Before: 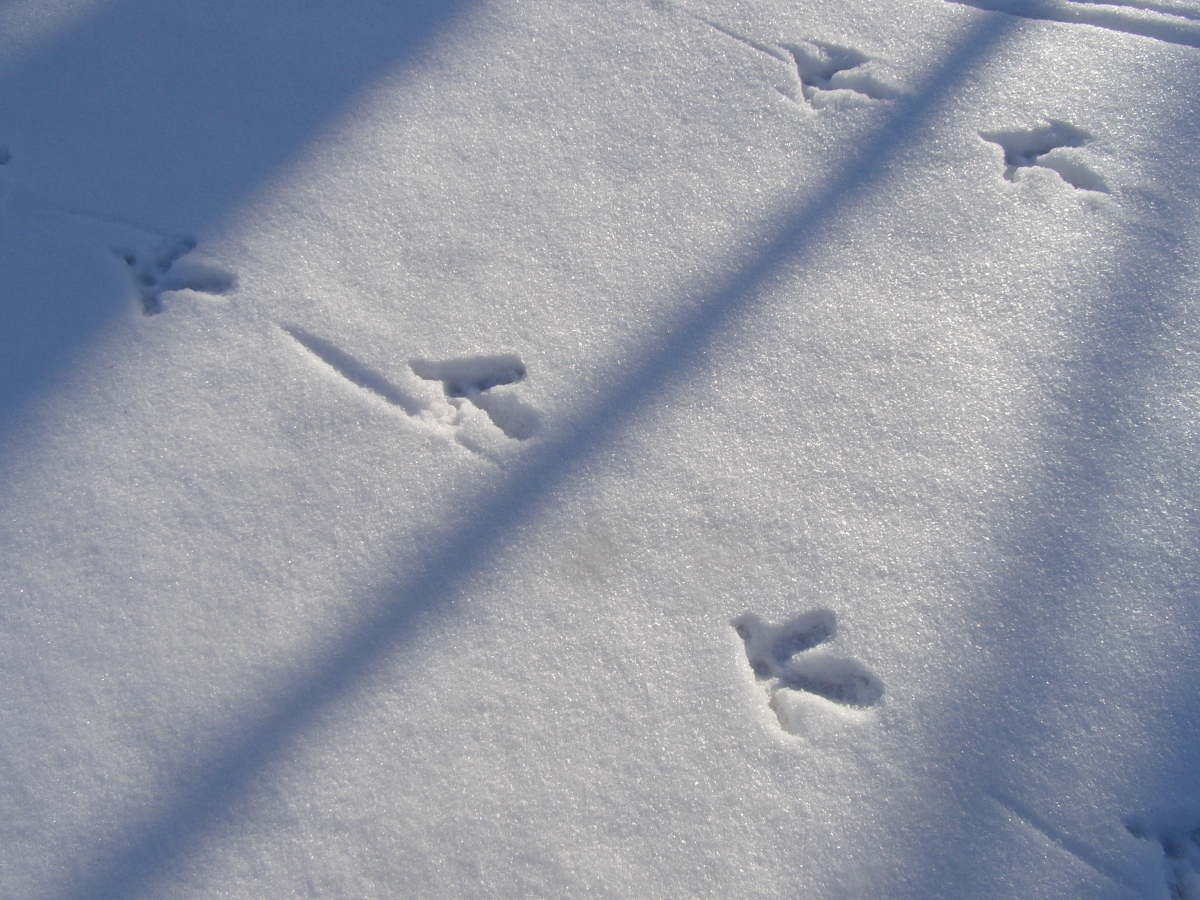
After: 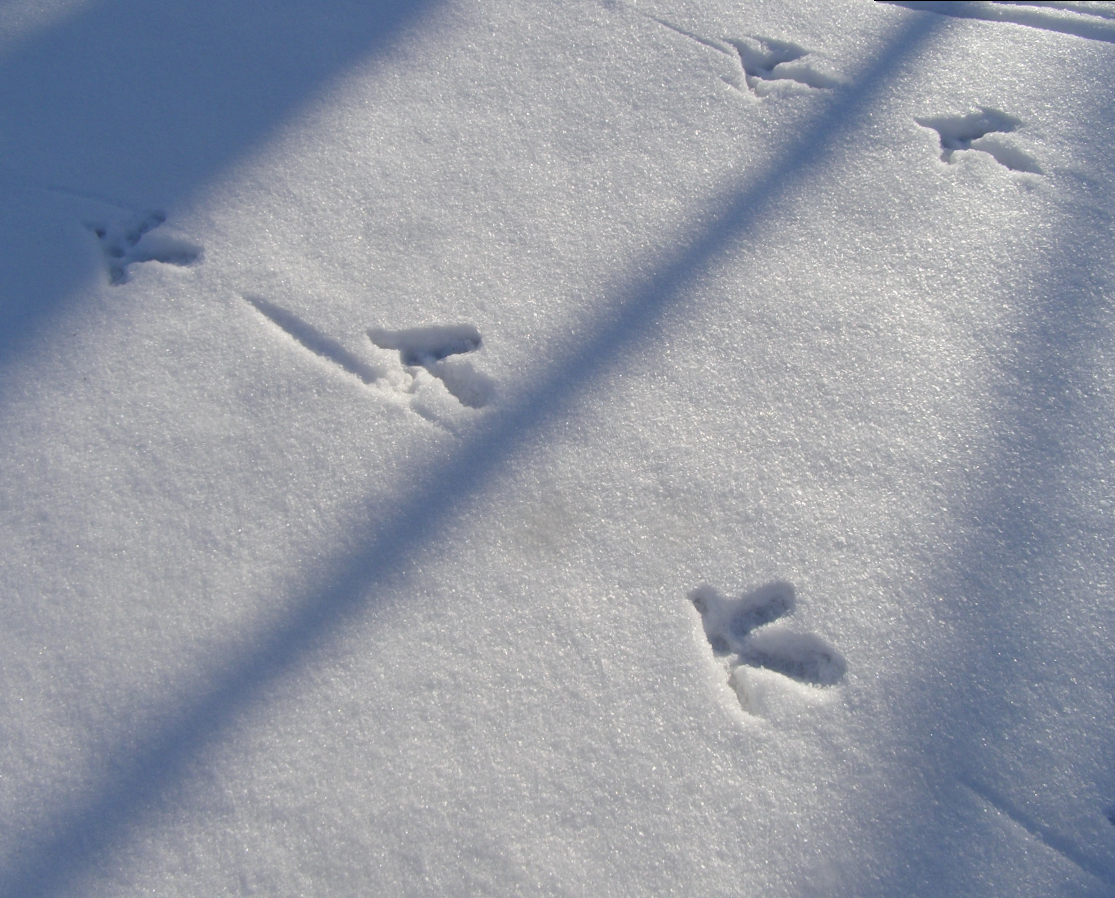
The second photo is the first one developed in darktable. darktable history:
rotate and perspective: rotation 0.215°, lens shift (vertical) -0.139, crop left 0.069, crop right 0.939, crop top 0.002, crop bottom 0.996
